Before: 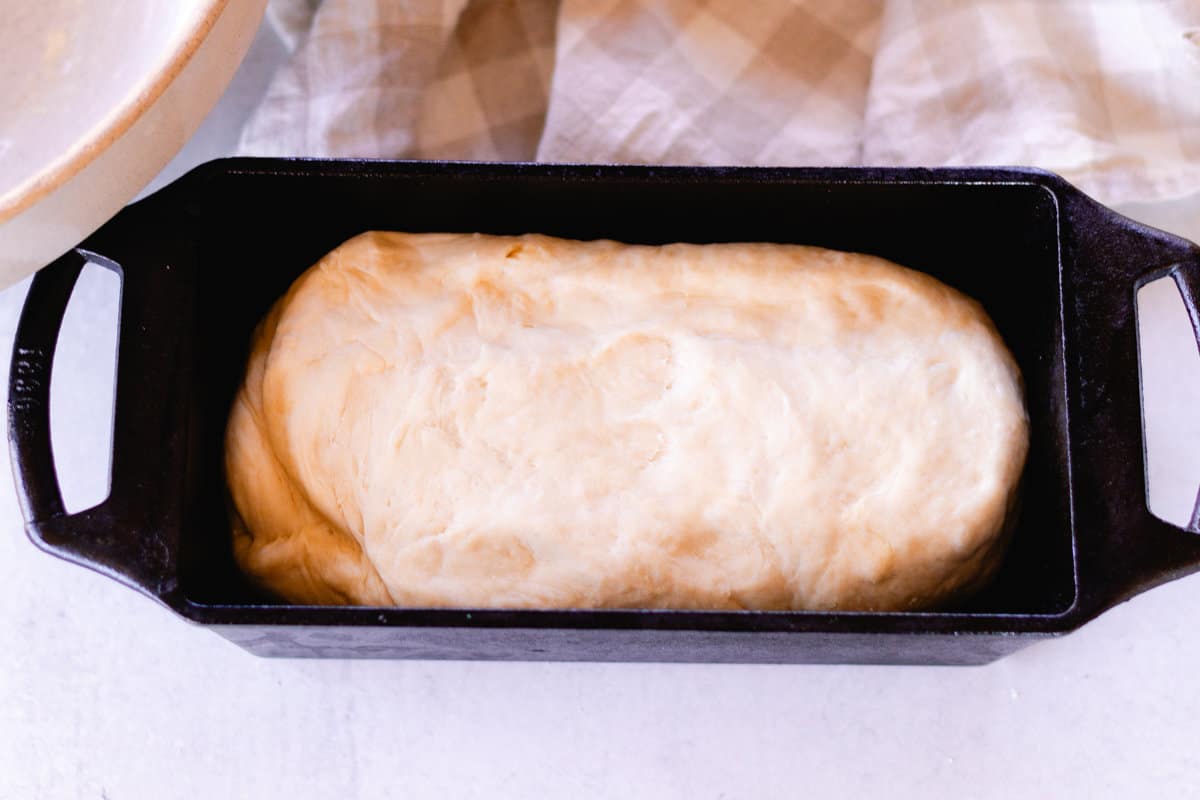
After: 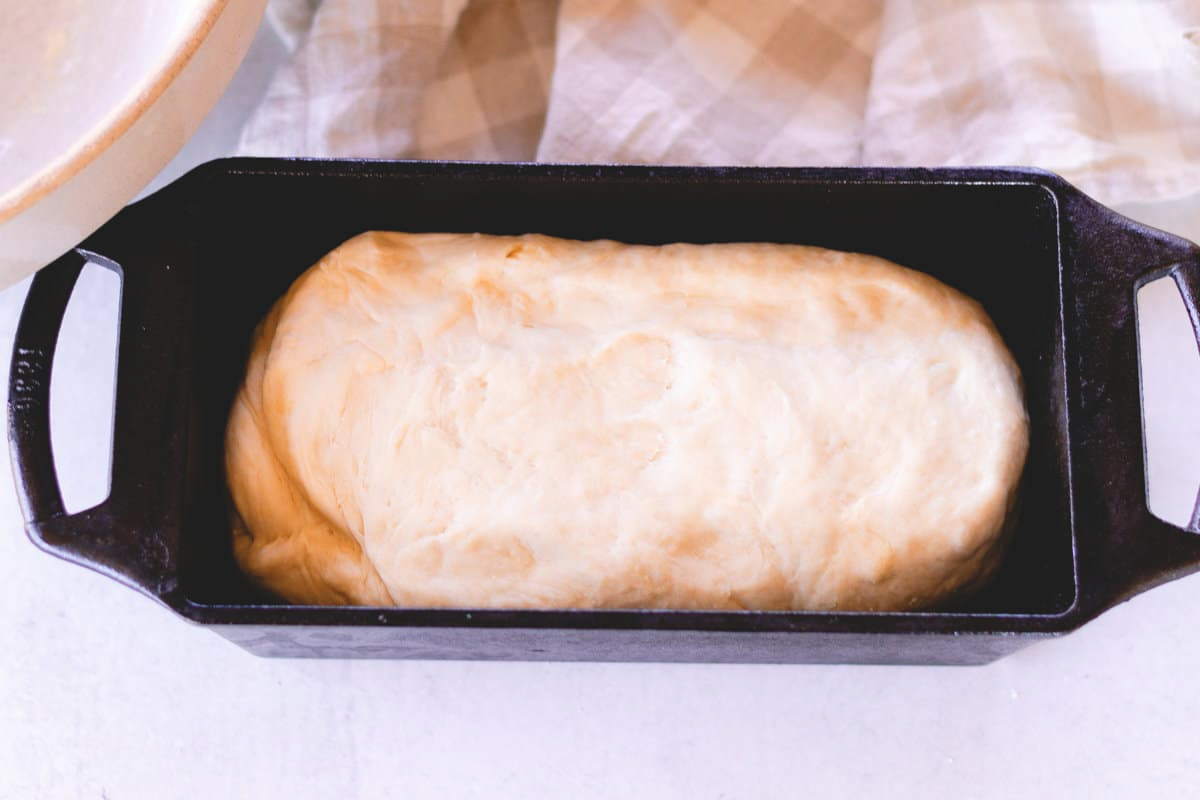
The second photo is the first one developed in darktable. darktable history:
exposure: exposure 0.3 EV, compensate highlight preservation false
contrast brightness saturation: contrast -0.15, brightness 0.05, saturation -0.12
